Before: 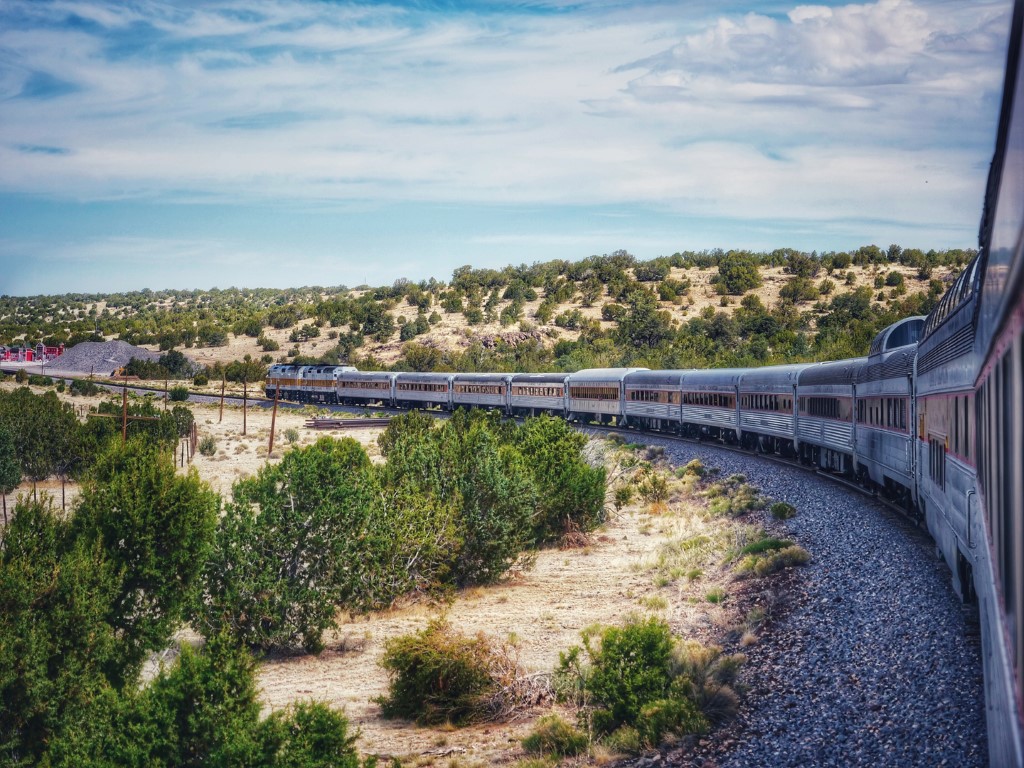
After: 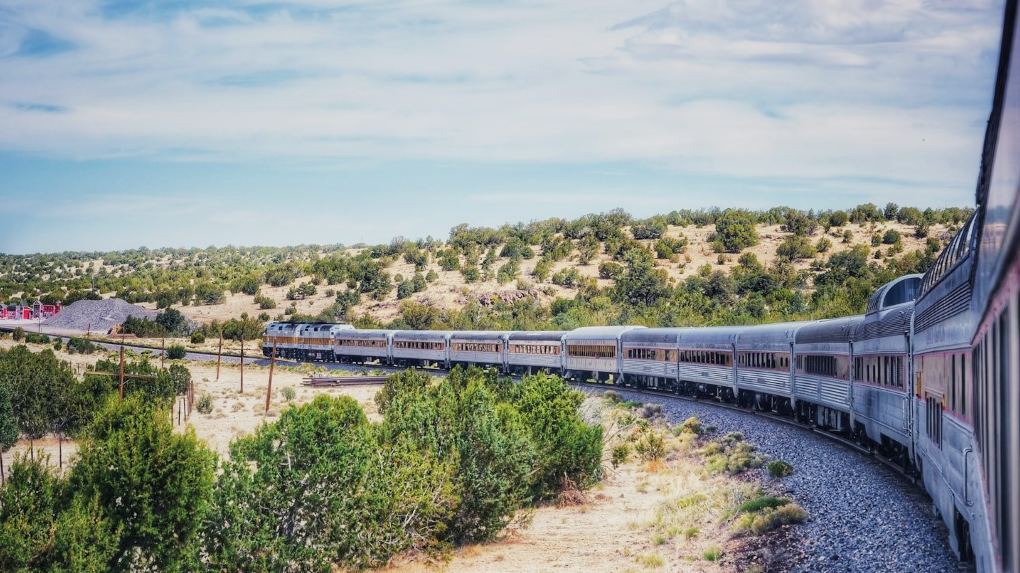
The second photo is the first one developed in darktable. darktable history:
crop: left 0.387%, top 5.469%, bottom 19.809%
exposure: black level correction 0, exposure 0.68 EV, compensate exposure bias true, compensate highlight preservation false
filmic rgb: black relative exposure -7.65 EV, white relative exposure 4.56 EV, hardness 3.61
